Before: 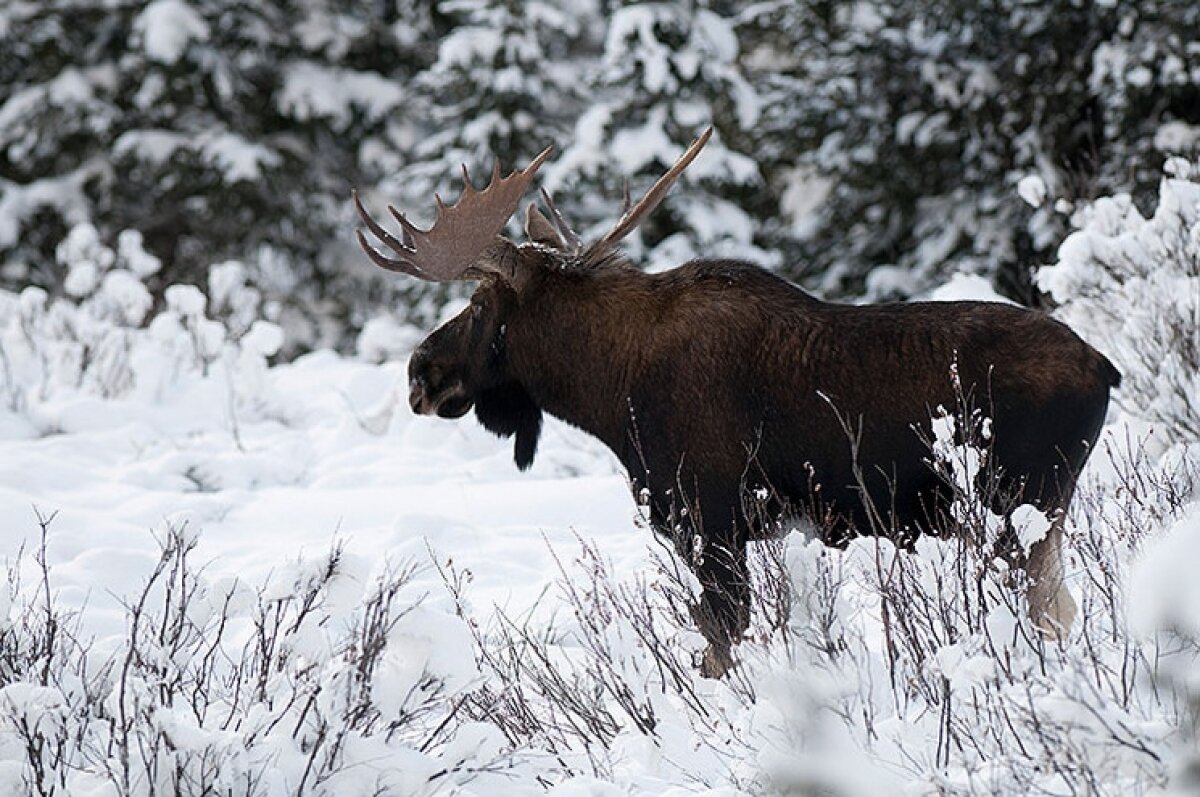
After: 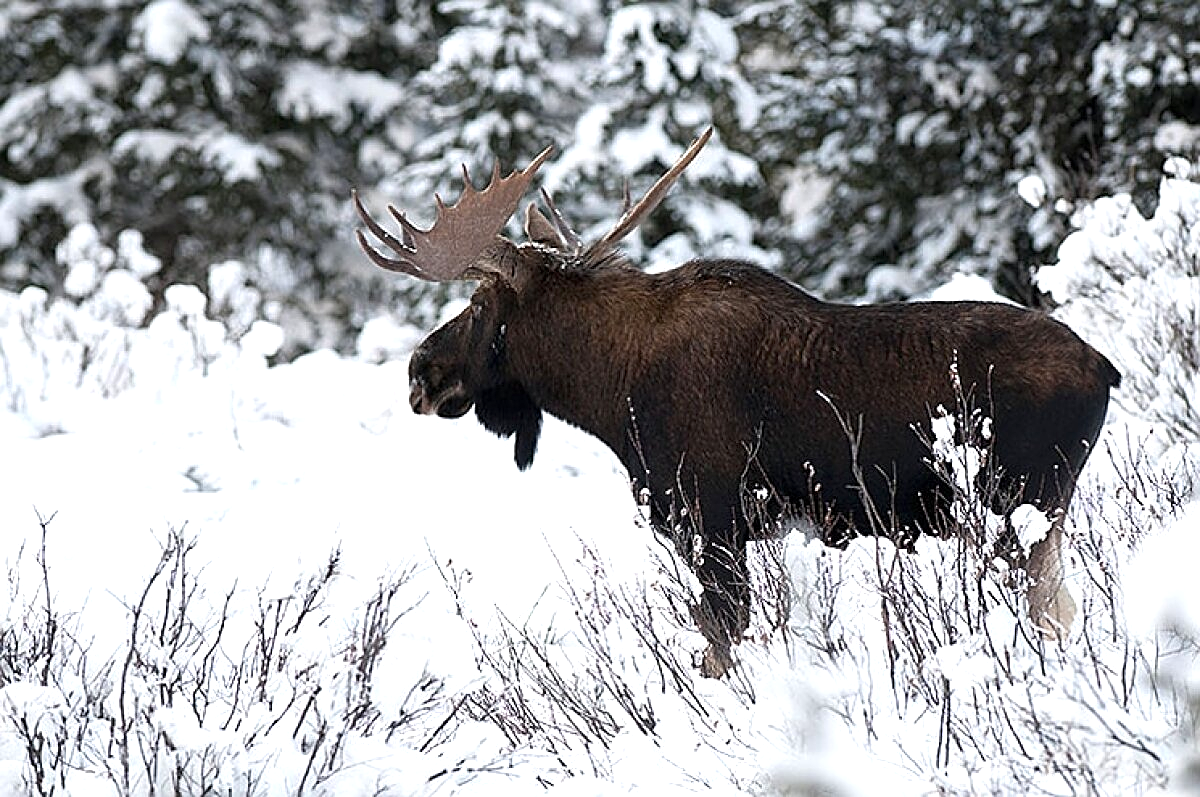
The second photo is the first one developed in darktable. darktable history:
exposure: exposure 0.601 EV, compensate highlight preservation false
sharpen: on, module defaults
